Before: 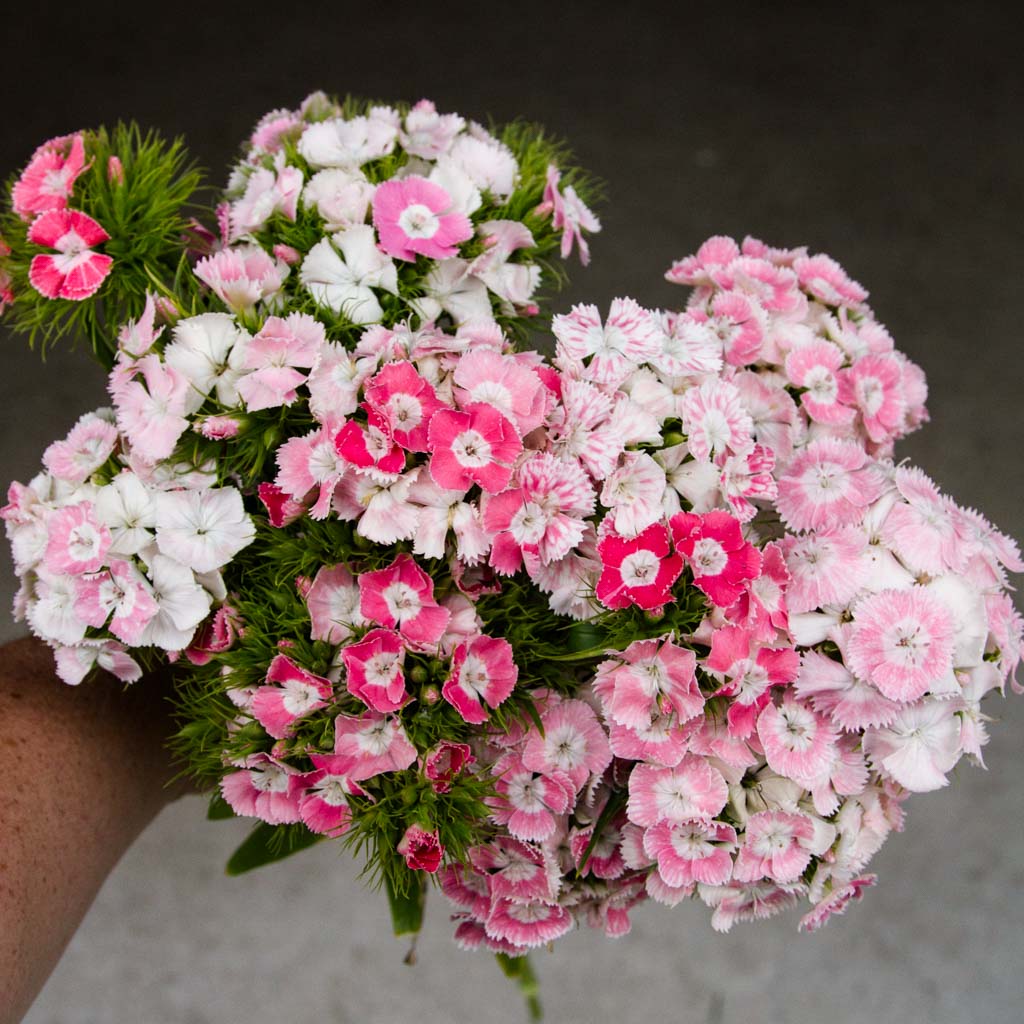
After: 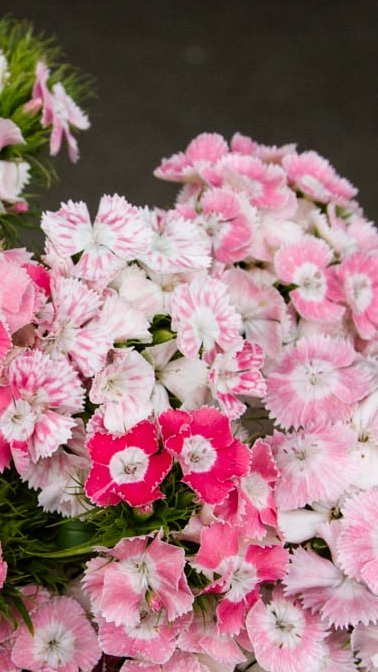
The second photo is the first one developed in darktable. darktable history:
crop and rotate: left 49.936%, top 10.094%, right 13.136%, bottom 24.256%
white balance: red 1, blue 1
